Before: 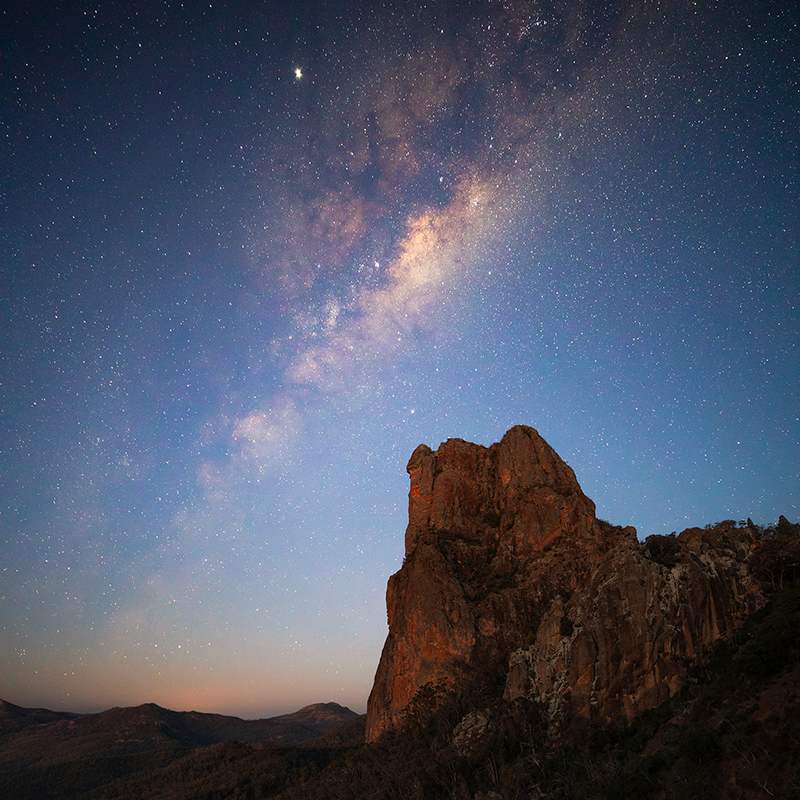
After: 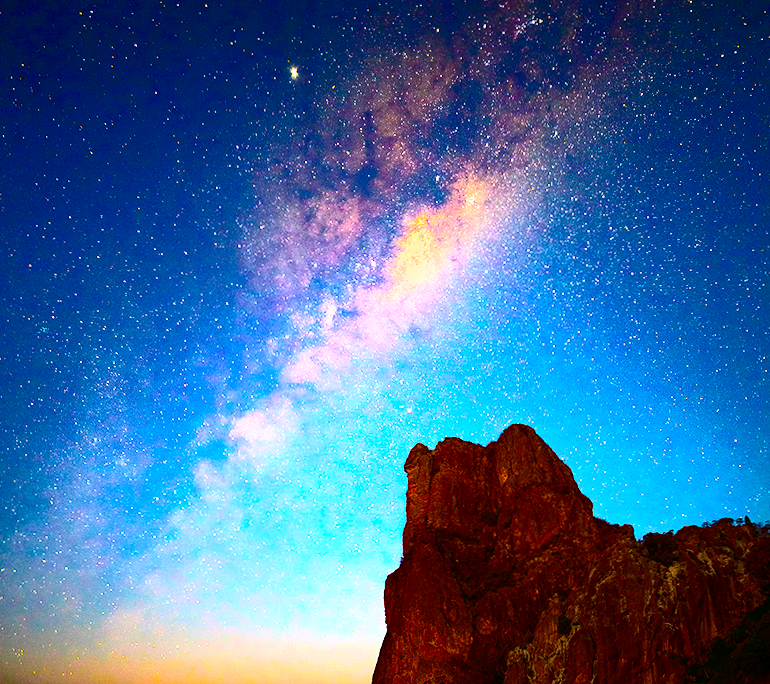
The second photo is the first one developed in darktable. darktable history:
crop and rotate: angle 0.2°, left 0.275%, right 3.127%, bottom 14.18%
contrast brightness saturation: contrast 0.5, saturation -0.1
haze removal: strength 0.29, distance 0.25, compatibility mode true, adaptive false
color balance rgb: linear chroma grading › global chroma 25%, perceptual saturation grading › global saturation 40%, perceptual brilliance grading › global brilliance 30%, global vibrance 40%
shadows and highlights: on, module defaults
